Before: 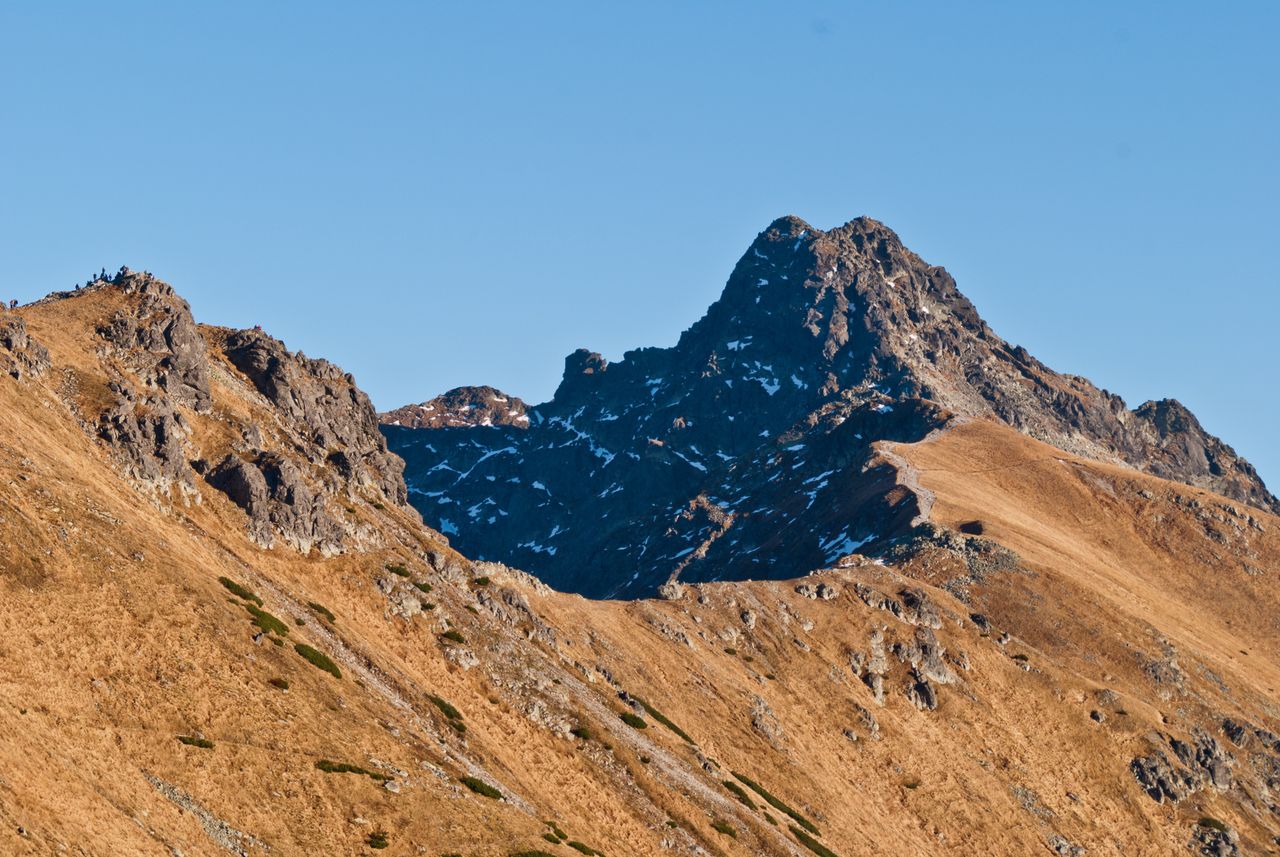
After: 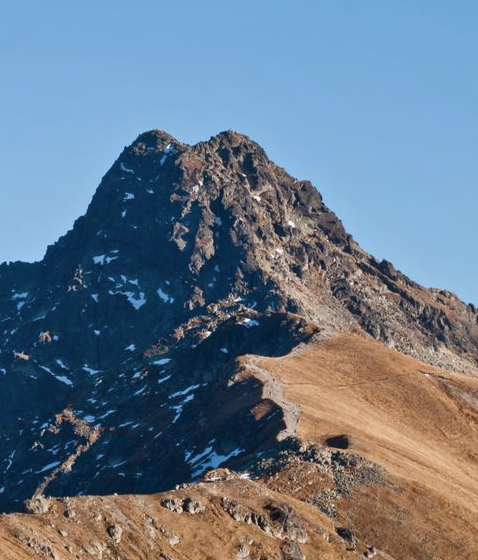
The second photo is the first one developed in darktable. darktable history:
color zones: curves: ch0 [(0, 0.5) (0.143, 0.5) (0.286, 0.5) (0.429, 0.504) (0.571, 0.5) (0.714, 0.509) (0.857, 0.5) (1, 0.5)]; ch1 [(0, 0.425) (0.143, 0.425) (0.286, 0.375) (0.429, 0.405) (0.571, 0.5) (0.714, 0.47) (0.857, 0.425) (1, 0.435)]; ch2 [(0, 0.5) (0.143, 0.5) (0.286, 0.5) (0.429, 0.517) (0.571, 0.5) (0.714, 0.51) (0.857, 0.5) (1, 0.5)]
crop and rotate: left 49.532%, top 10.106%, right 13.081%, bottom 24.508%
shadows and highlights: radius 126.15, shadows 30.31, highlights -30.85, low approximation 0.01, soften with gaussian
